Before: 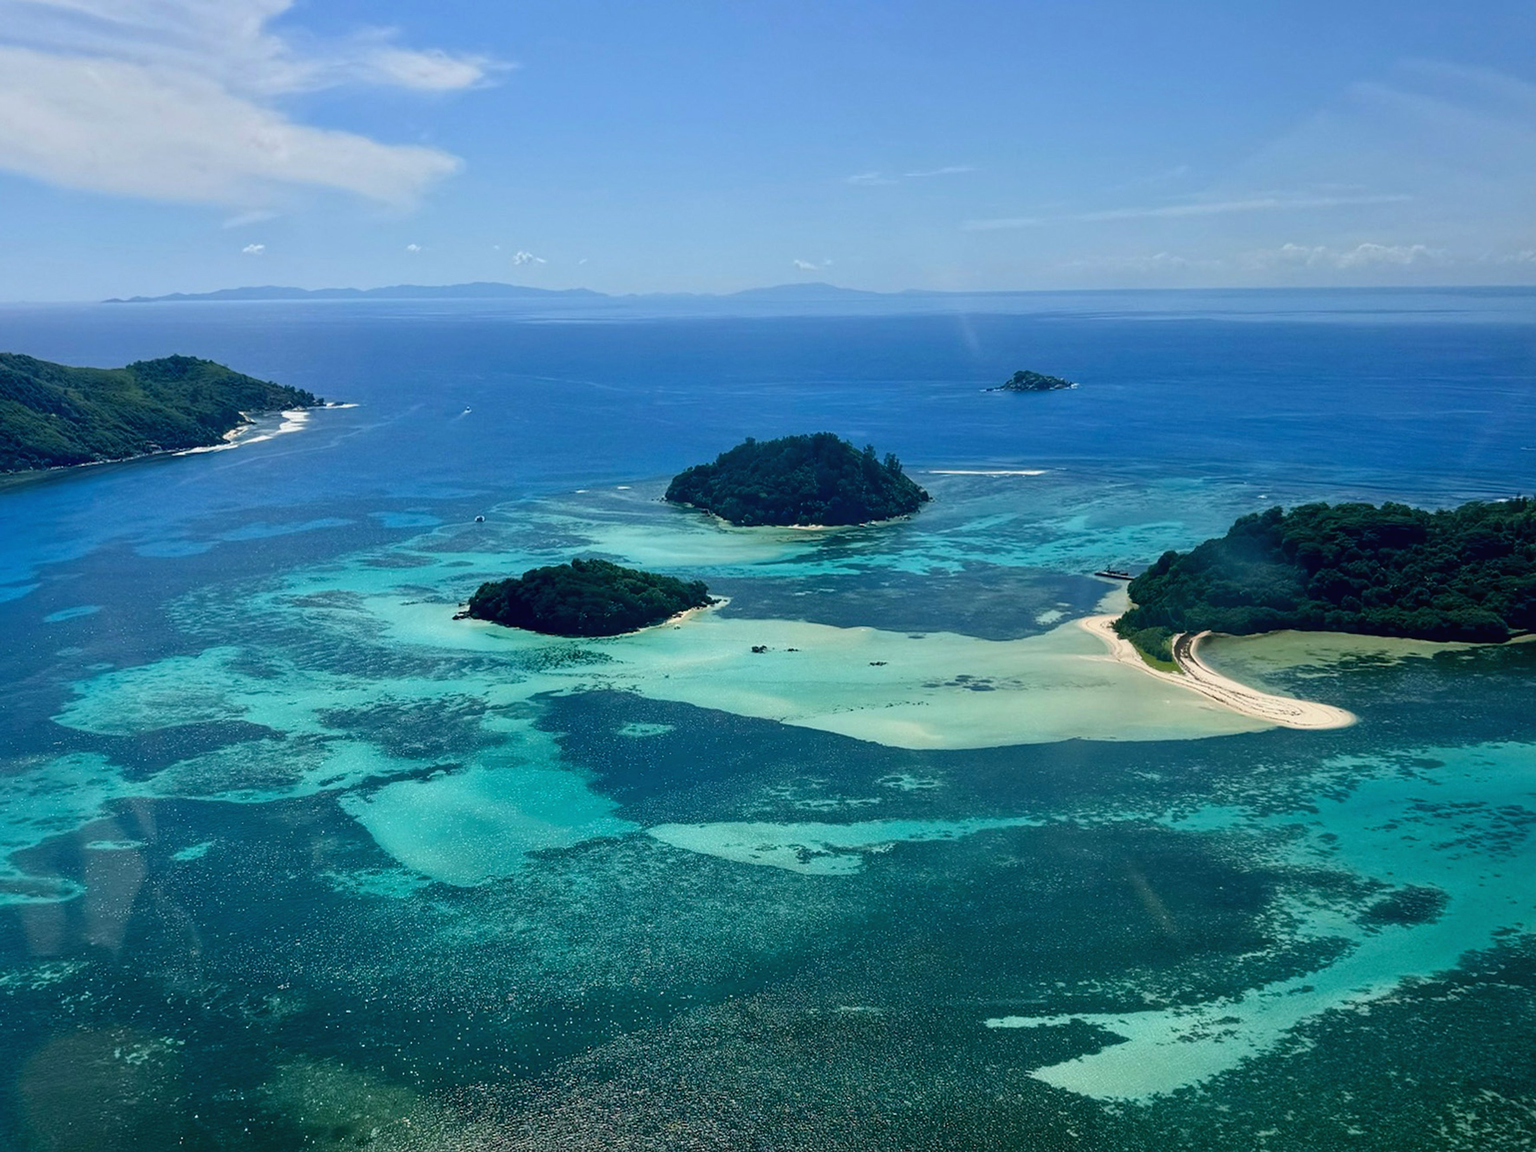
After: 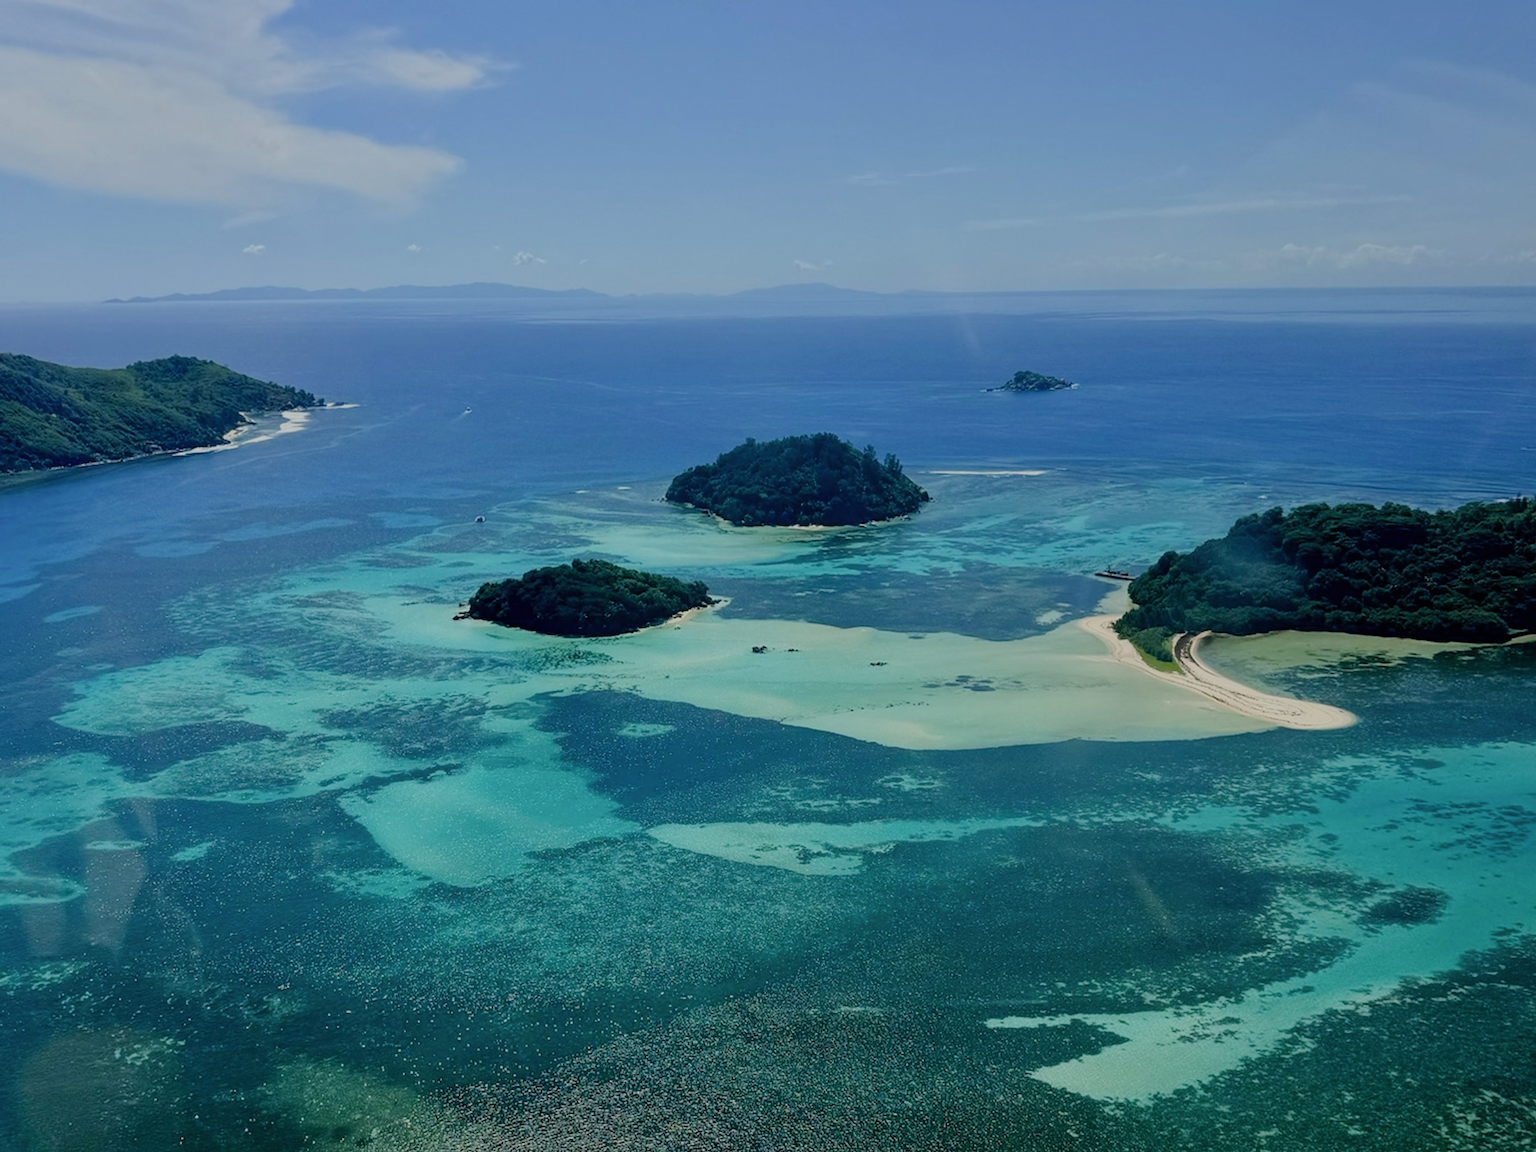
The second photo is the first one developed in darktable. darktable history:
white balance: red 0.978, blue 0.999
filmic rgb: black relative exposure -6.59 EV, white relative exposure 4.71 EV, hardness 3.13, contrast 0.805
